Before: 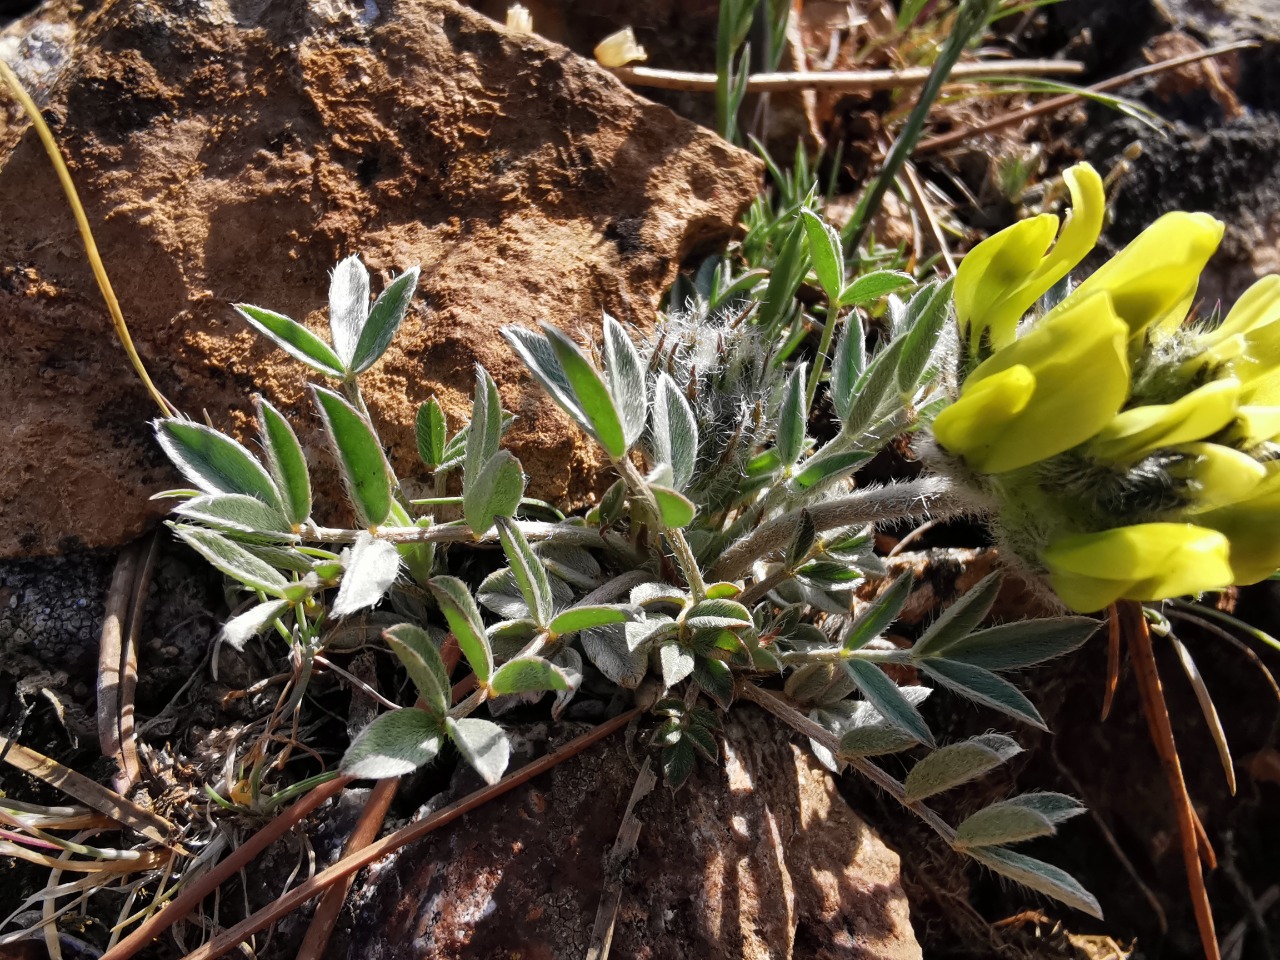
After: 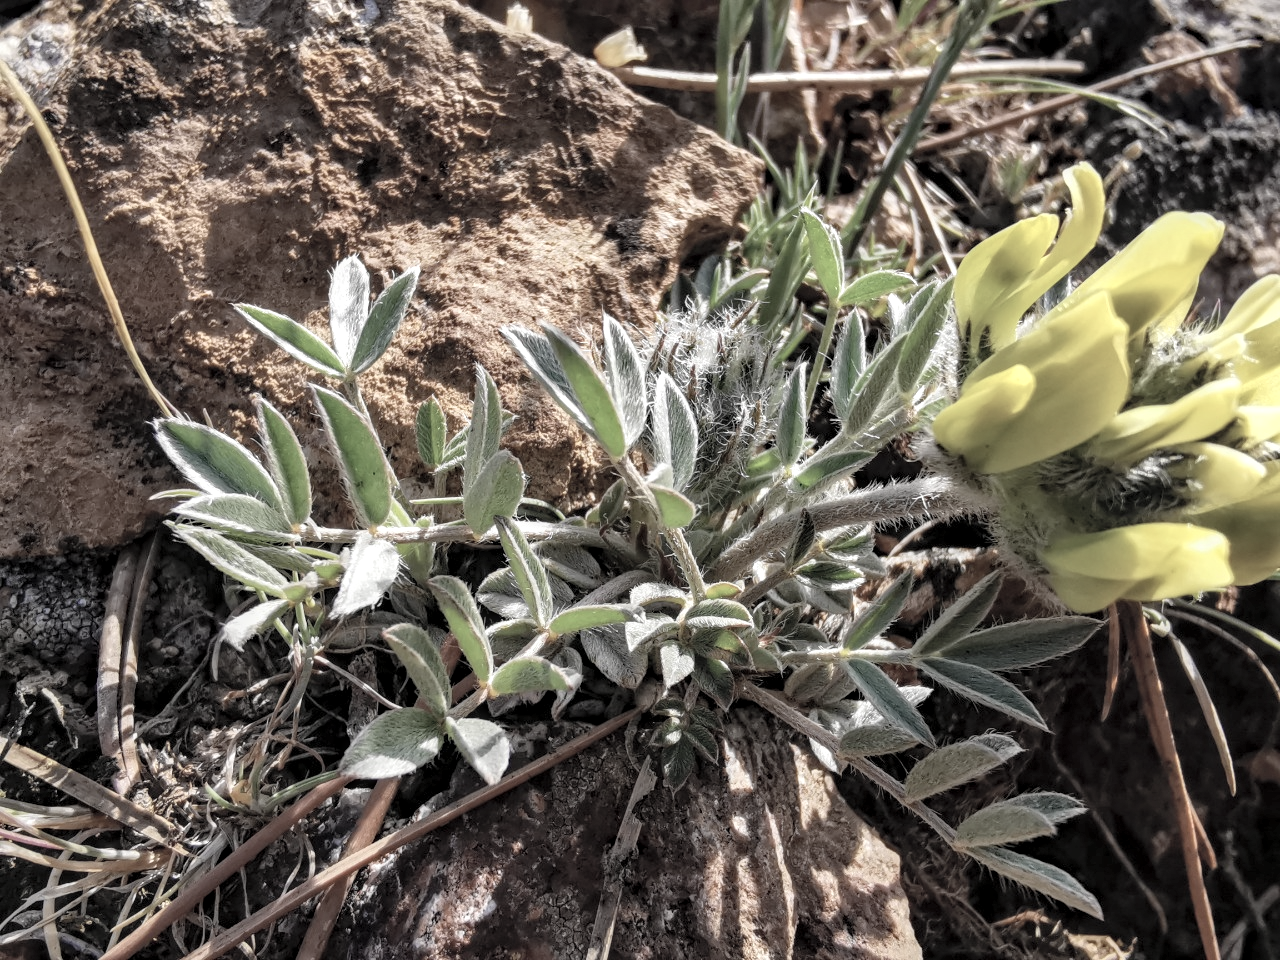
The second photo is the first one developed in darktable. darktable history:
contrast brightness saturation: brightness 0.188, saturation -0.513
haze removal: compatibility mode true, adaptive false
local contrast: detail 130%
